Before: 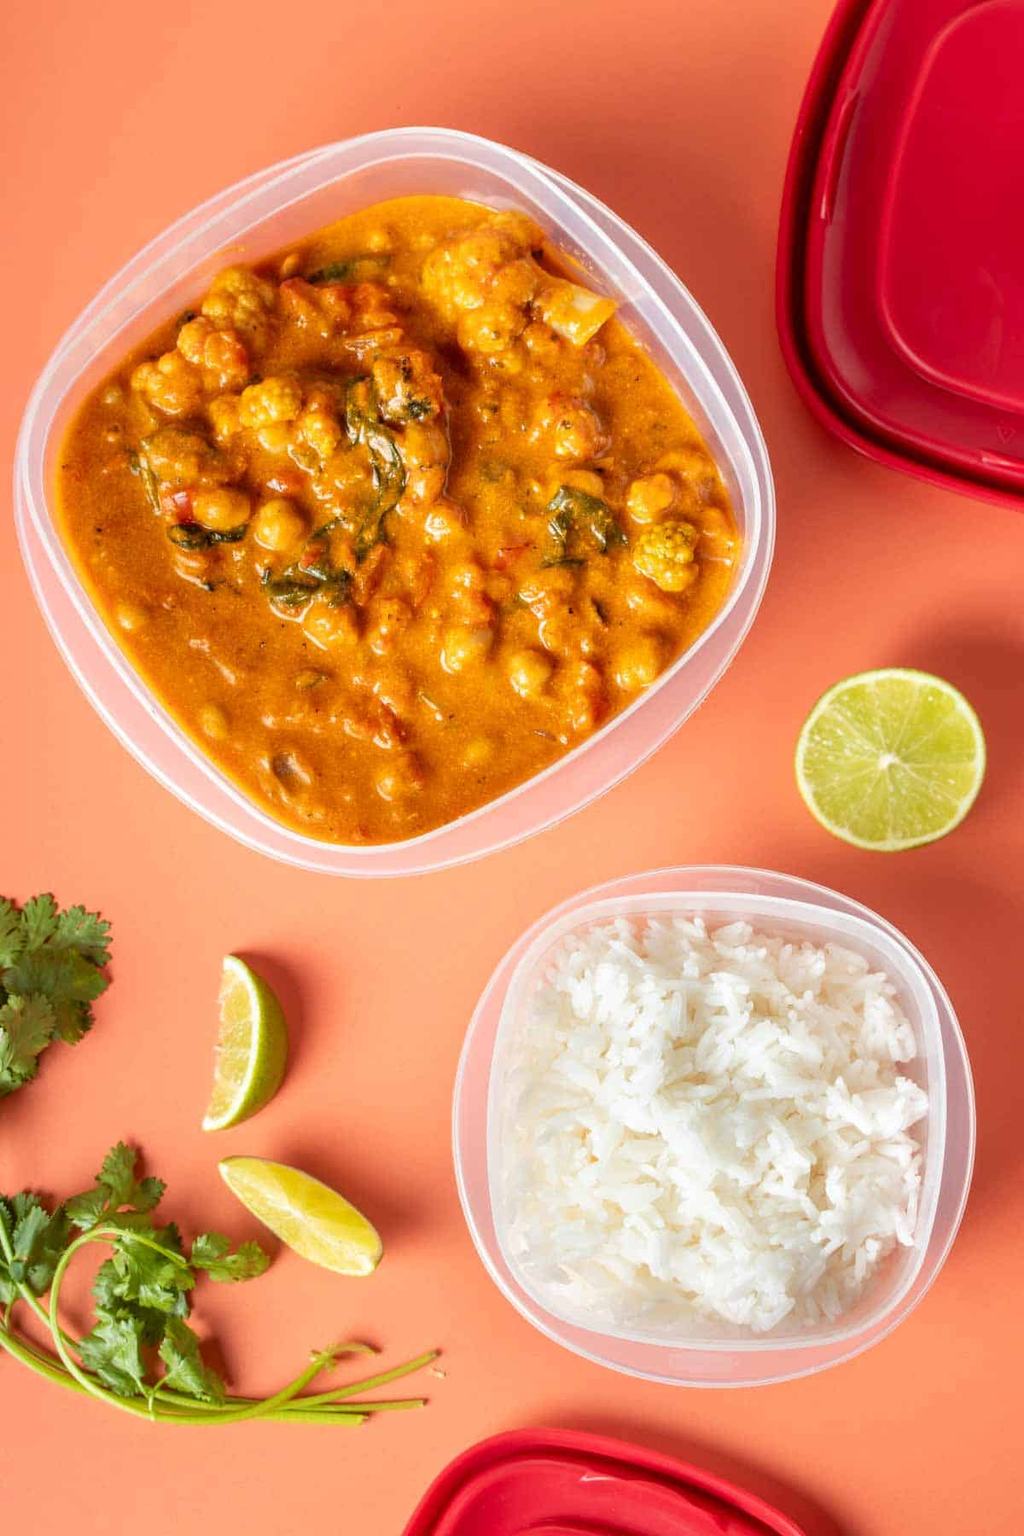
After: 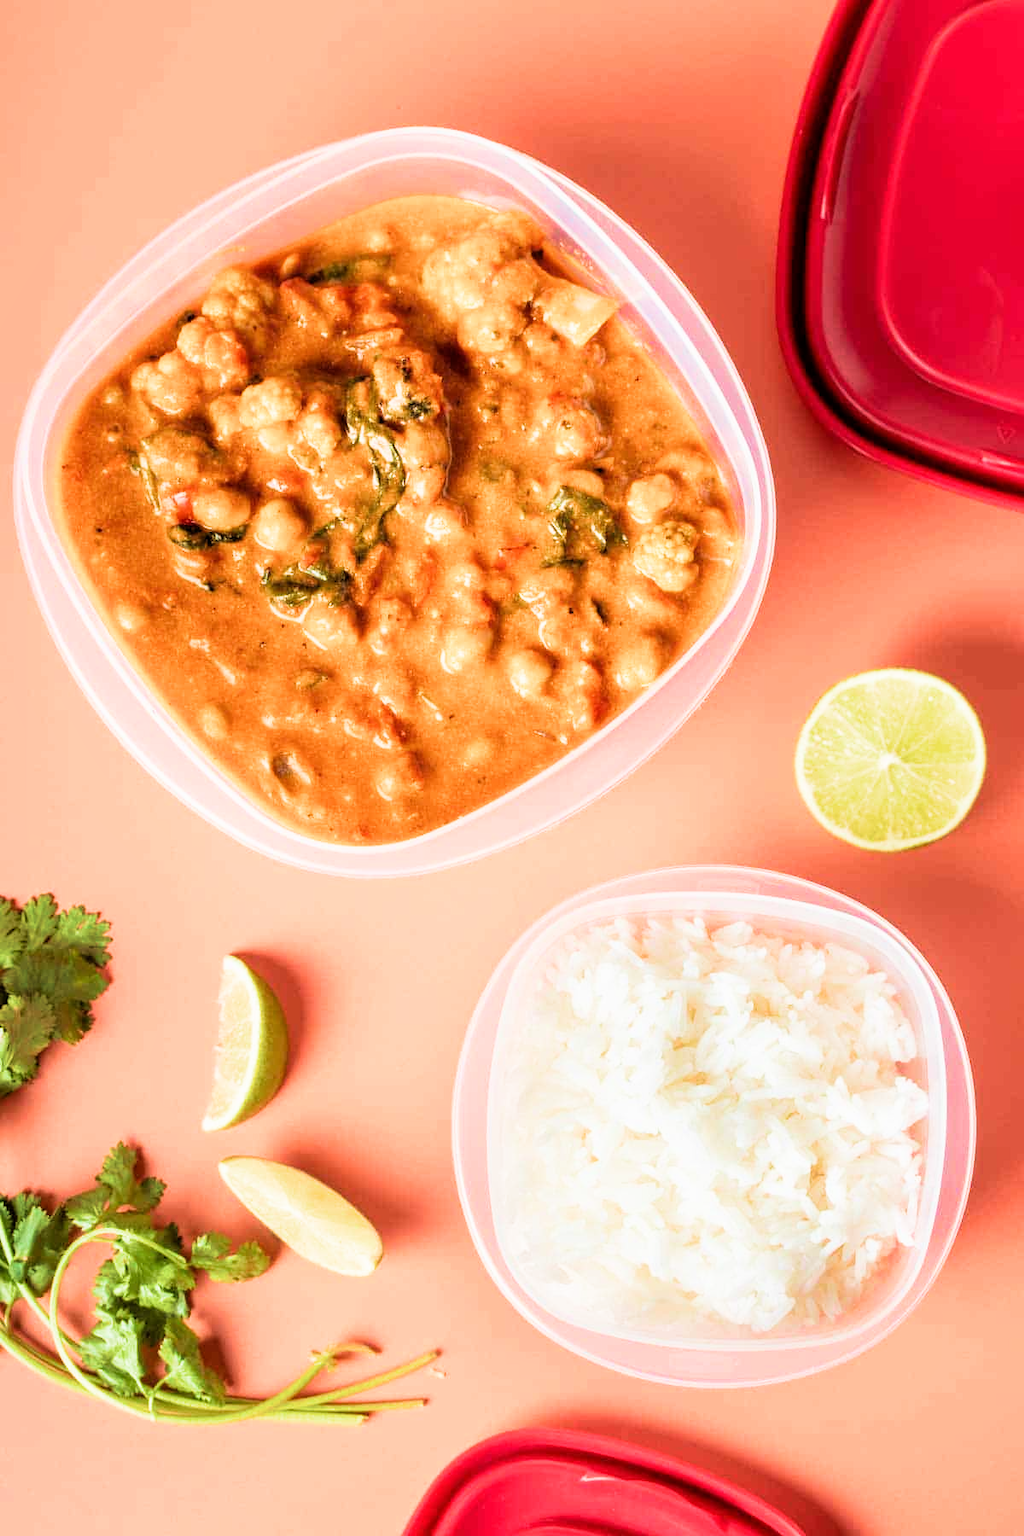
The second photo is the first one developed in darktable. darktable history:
filmic rgb: middle gray luminance 12.6%, black relative exposure -10.09 EV, white relative exposure 3.46 EV, target black luminance 0%, hardness 5.74, latitude 44.98%, contrast 1.221, highlights saturation mix 5.96%, shadows ↔ highlights balance 27.11%, add noise in highlights 0.002, preserve chrominance luminance Y, color science v3 (2019), use custom middle-gray values true, contrast in highlights soft
velvia: strength 74.72%
tone equalizer: on, module defaults
